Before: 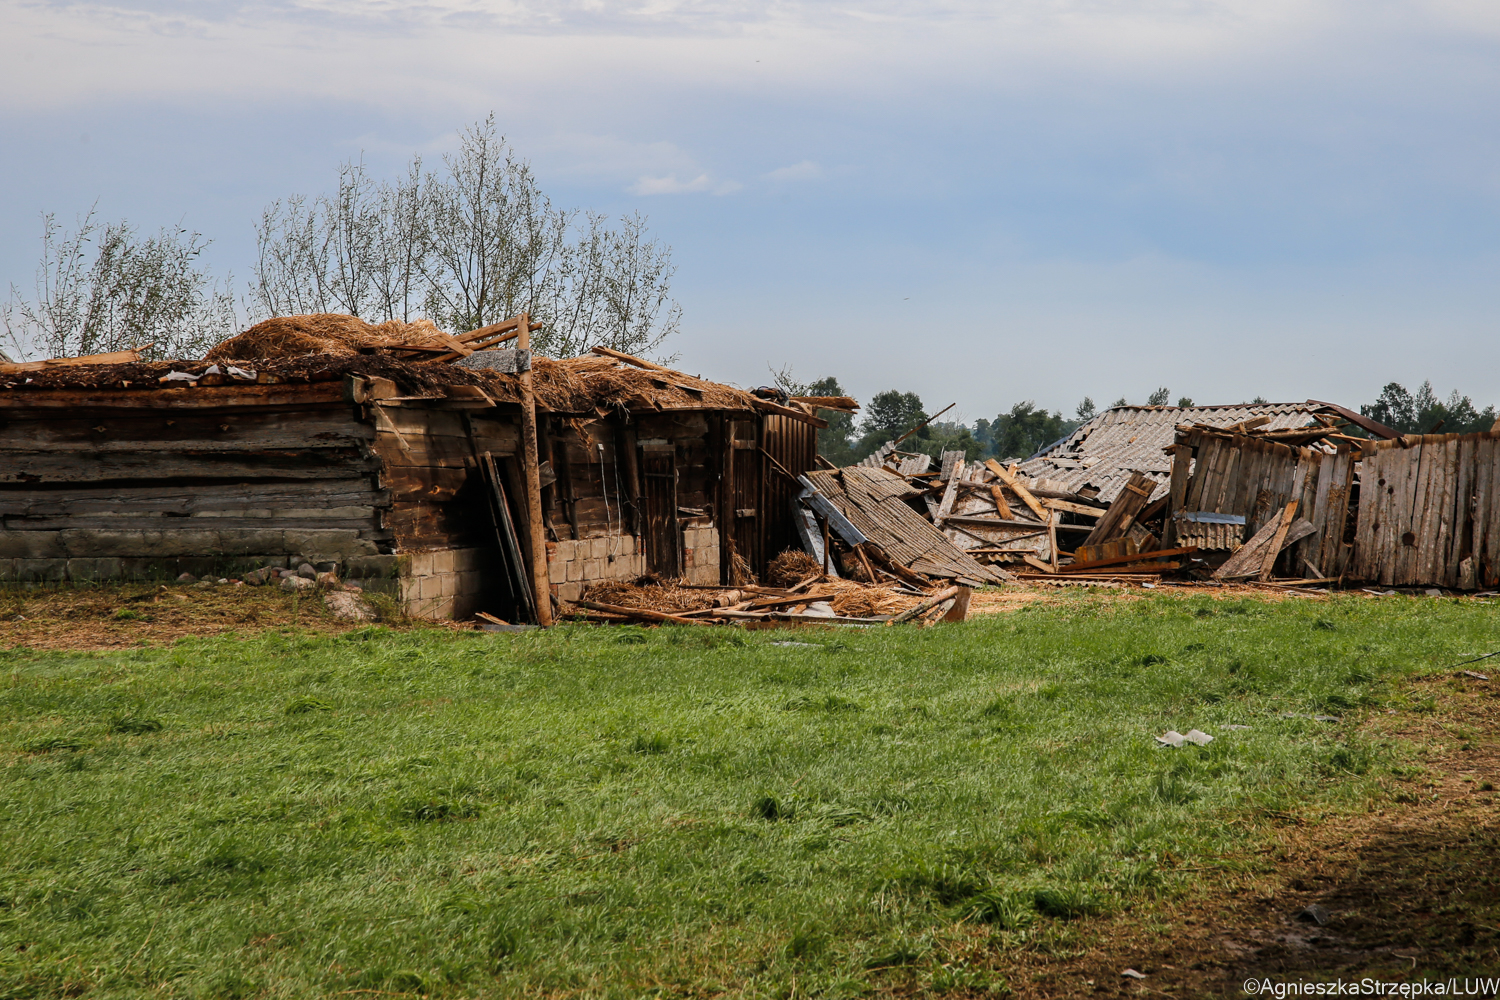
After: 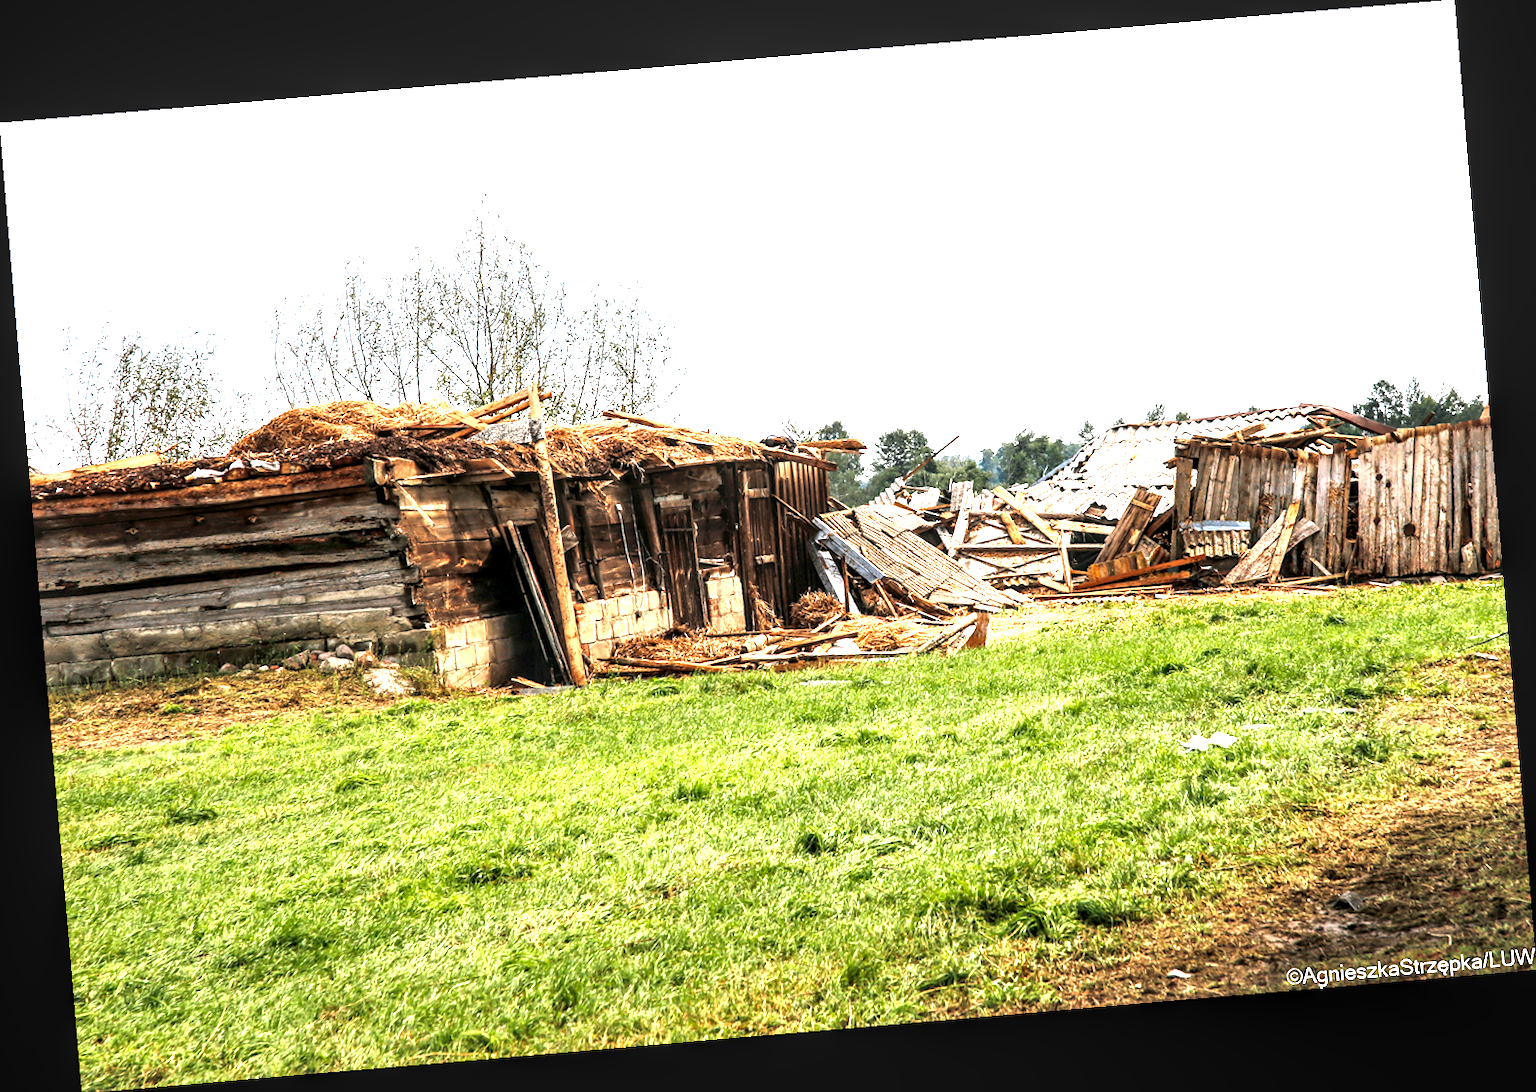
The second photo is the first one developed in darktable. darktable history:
rotate and perspective: rotation -4.86°, automatic cropping off
exposure: exposure 2.207 EV, compensate highlight preservation false
local contrast: detail 144%
